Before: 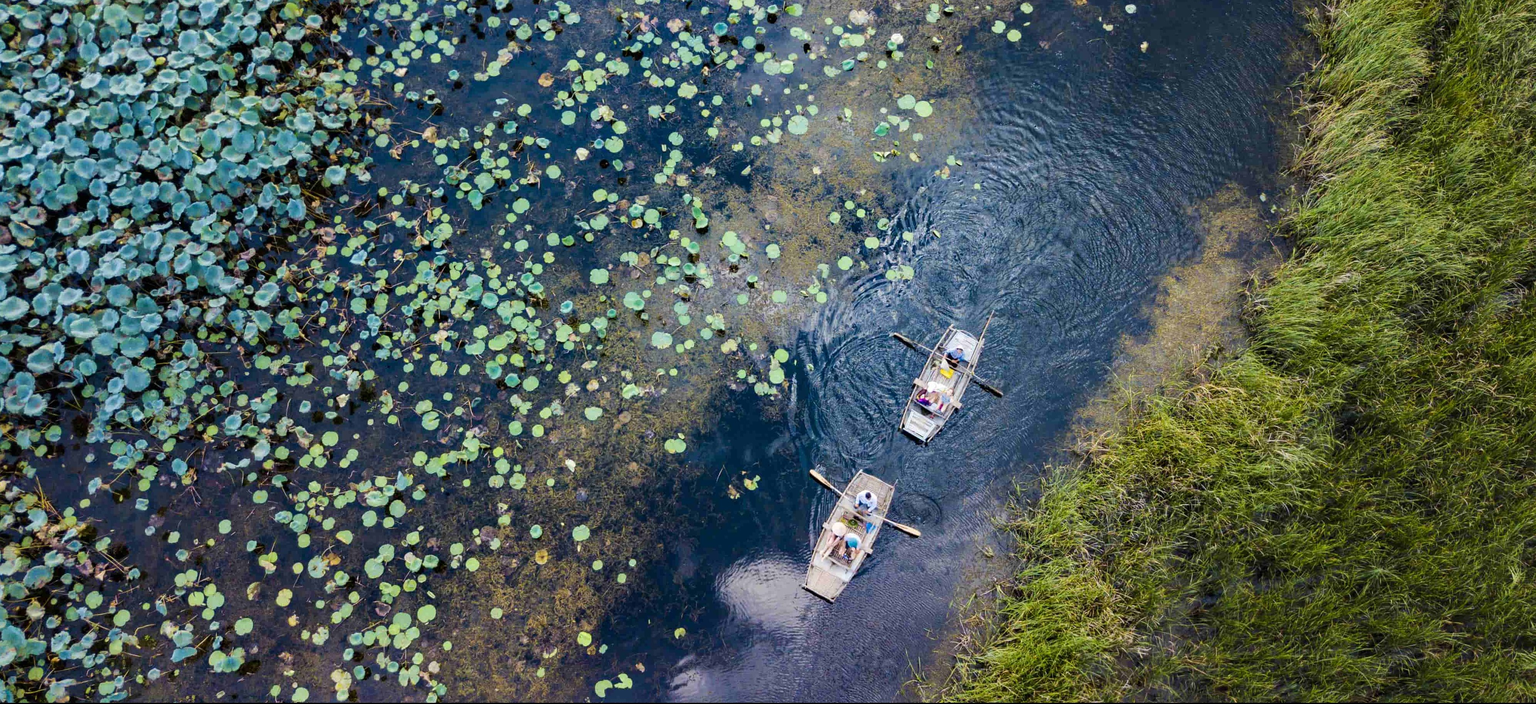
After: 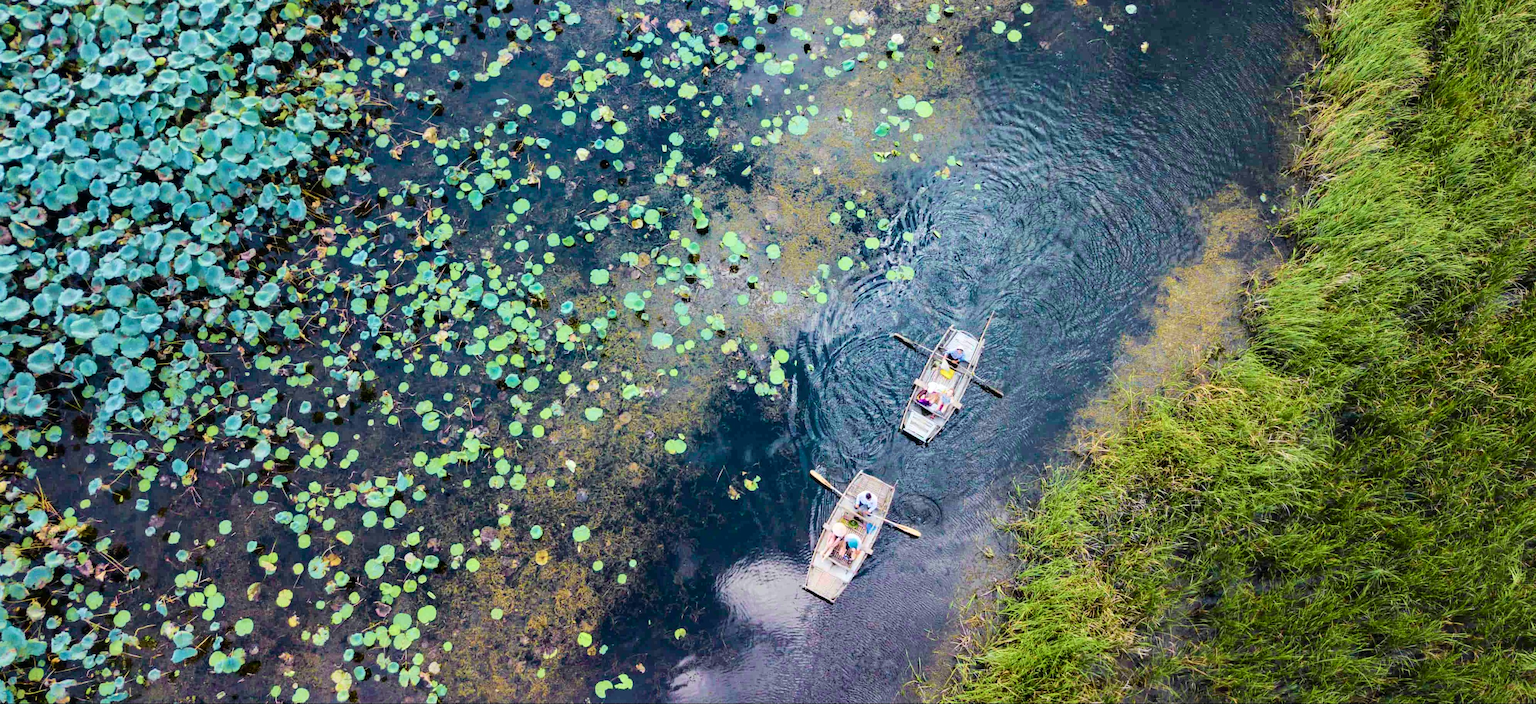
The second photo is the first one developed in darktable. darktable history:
tone curve: curves: ch0 [(0, 0) (0.051, 0.047) (0.102, 0.099) (0.228, 0.275) (0.432, 0.535) (0.695, 0.778) (0.908, 0.946) (1, 1)]; ch1 [(0, 0) (0.339, 0.298) (0.402, 0.363) (0.453, 0.421) (0.483, 0.469) (0.494, 0.493) (0.504, 0.501) (0.527, 0.538) (0.563, 0.595) (0.597, 0.632) (1, 1)]; ch2 [(0, 0) (0.48, 0.48) (0.504, 0.5) (0.539, 0.554) (0.59, 0.63) (0.642, 0.684) (0.824, 0.815) (1, 1)], color space Lab, independent channels, preserve colors none
